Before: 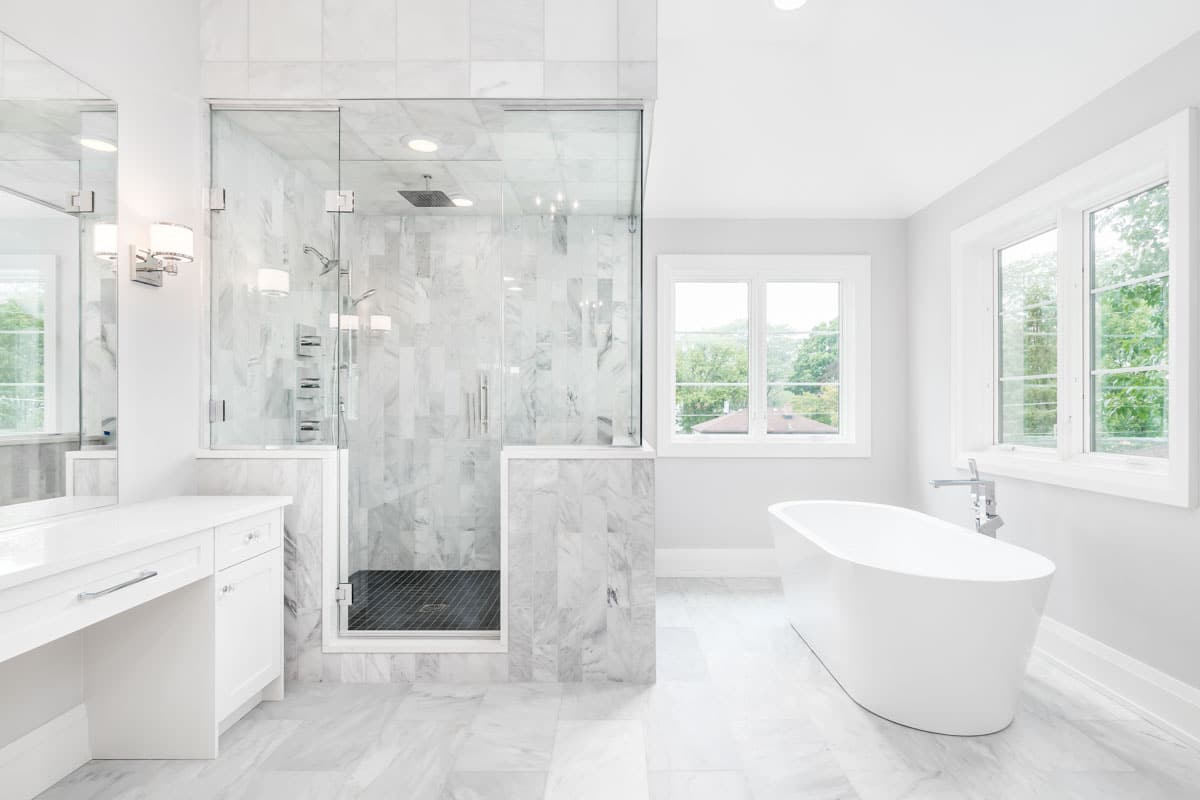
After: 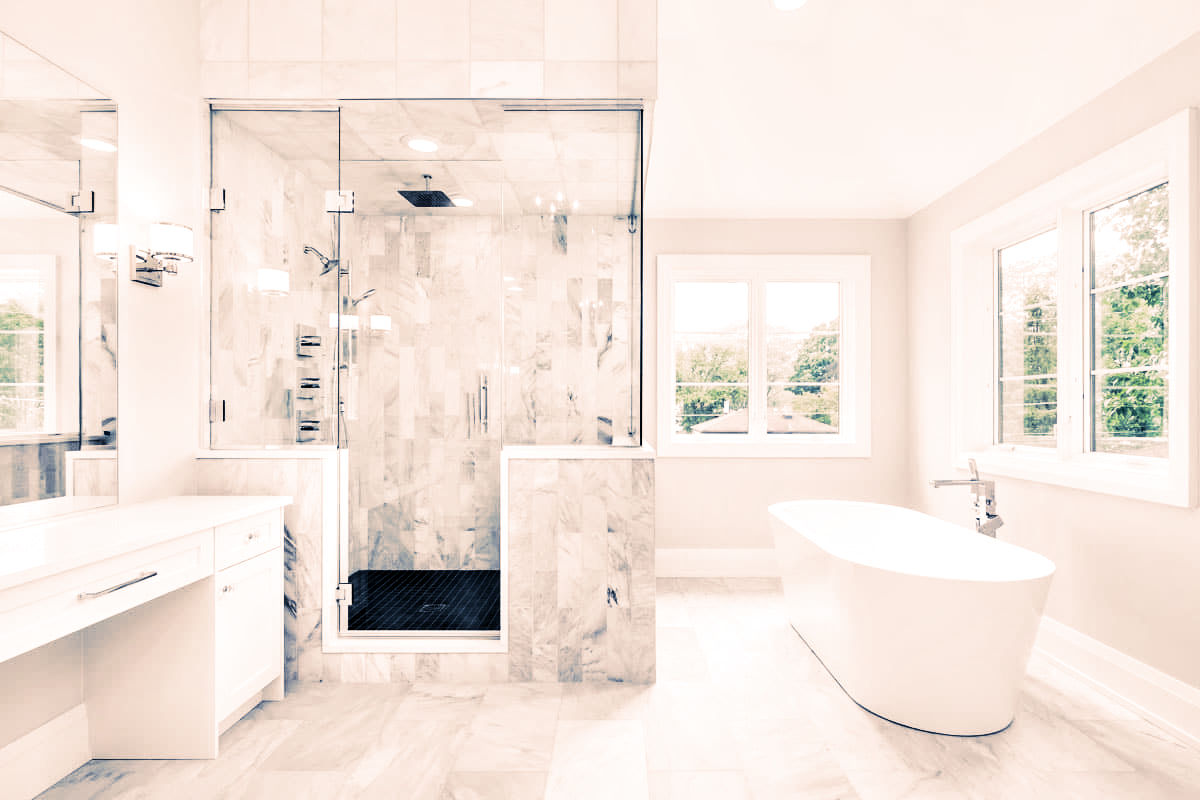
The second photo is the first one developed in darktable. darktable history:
contrast brightness saturation: contrast 0.28
split-toning: shadows › hue 226.8°, shadows › saturation 0.56, highlights › hue 28.8°, balance -40, compress 0%
contrast equalizer: octaves 7, y [[0.6 ×6], [0.55 ×6], [0 ×6], [0 ×6], [0 ×6]]
